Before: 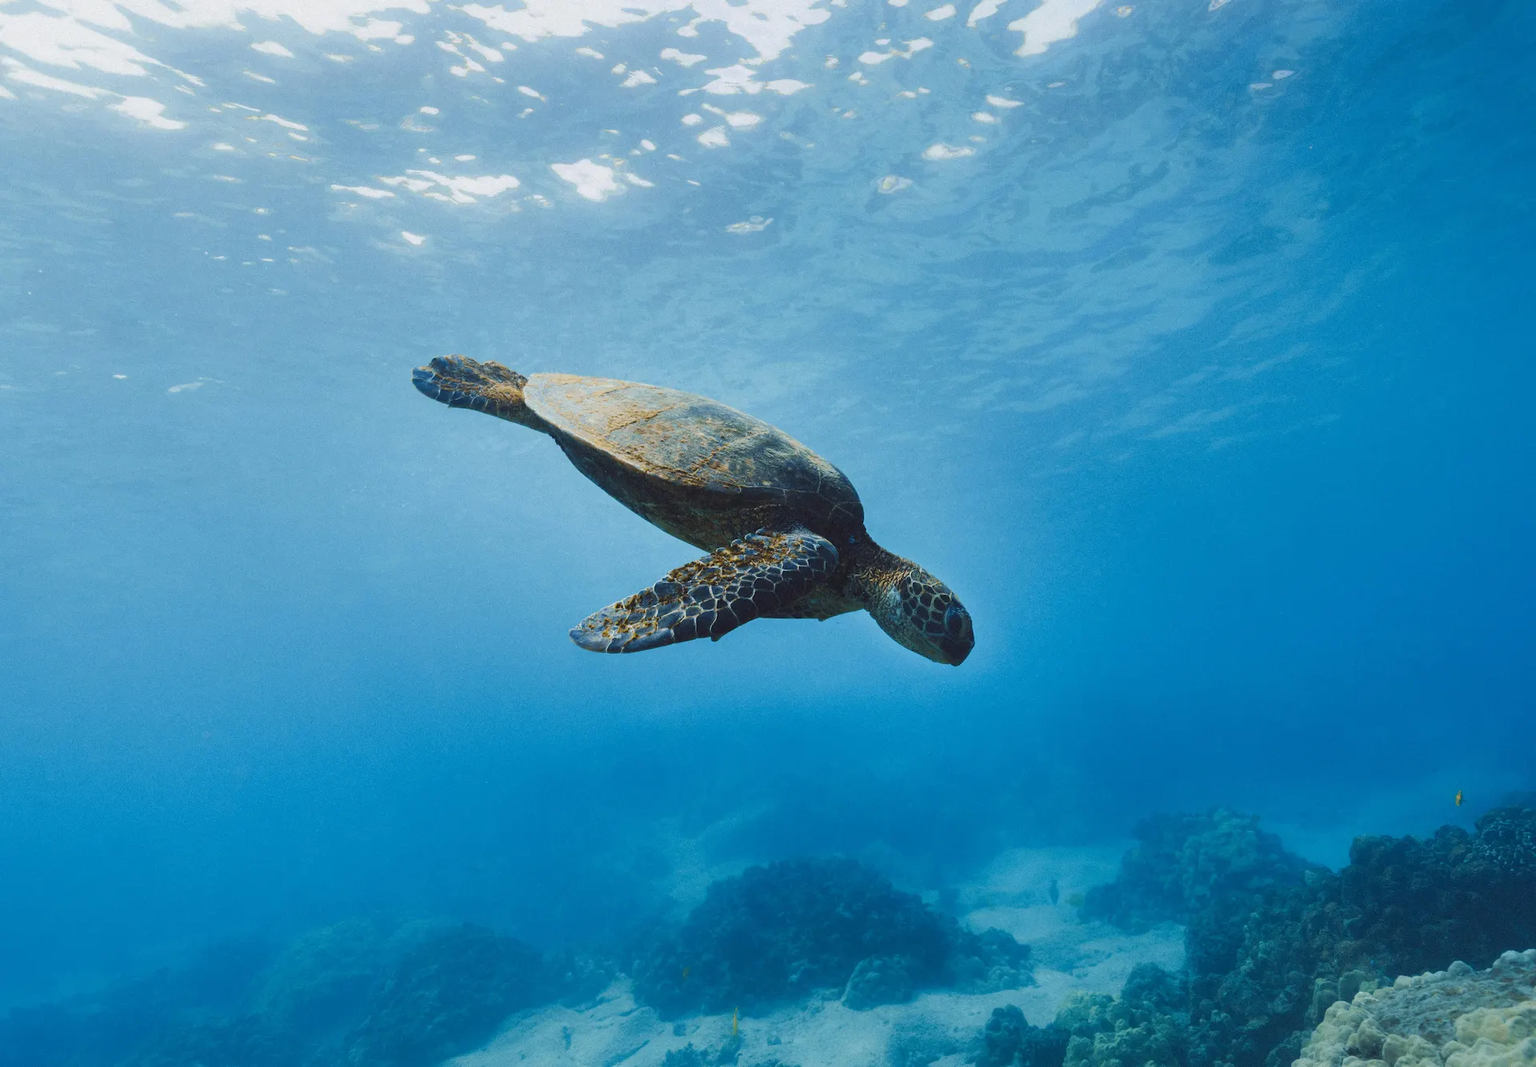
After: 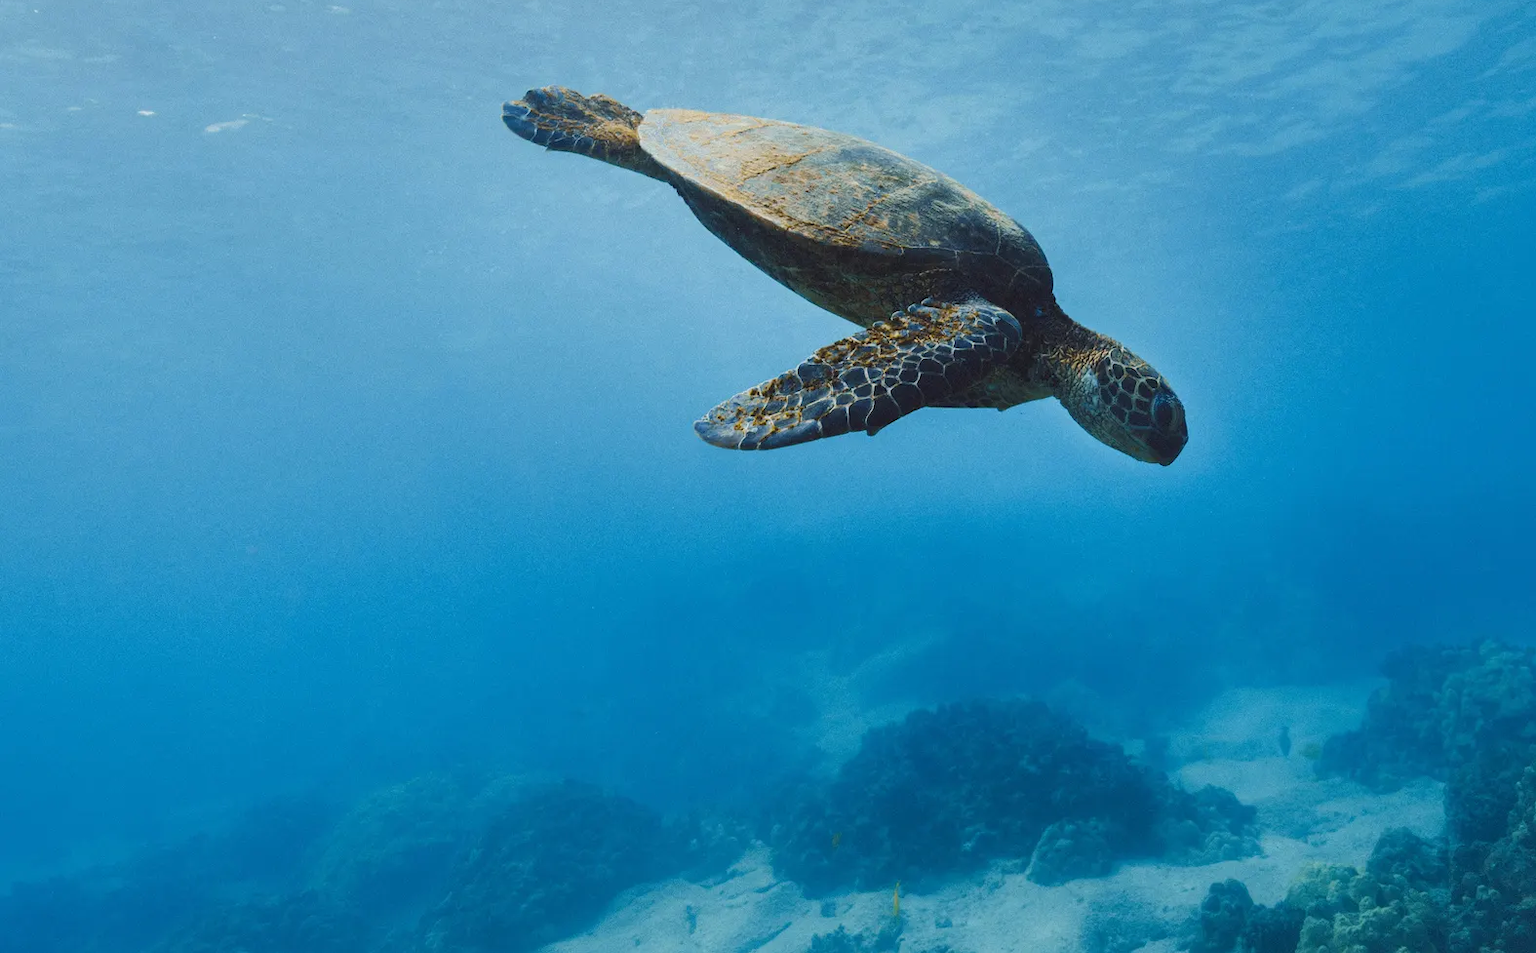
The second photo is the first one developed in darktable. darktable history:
crop: top 26.625%, right 17.965%
